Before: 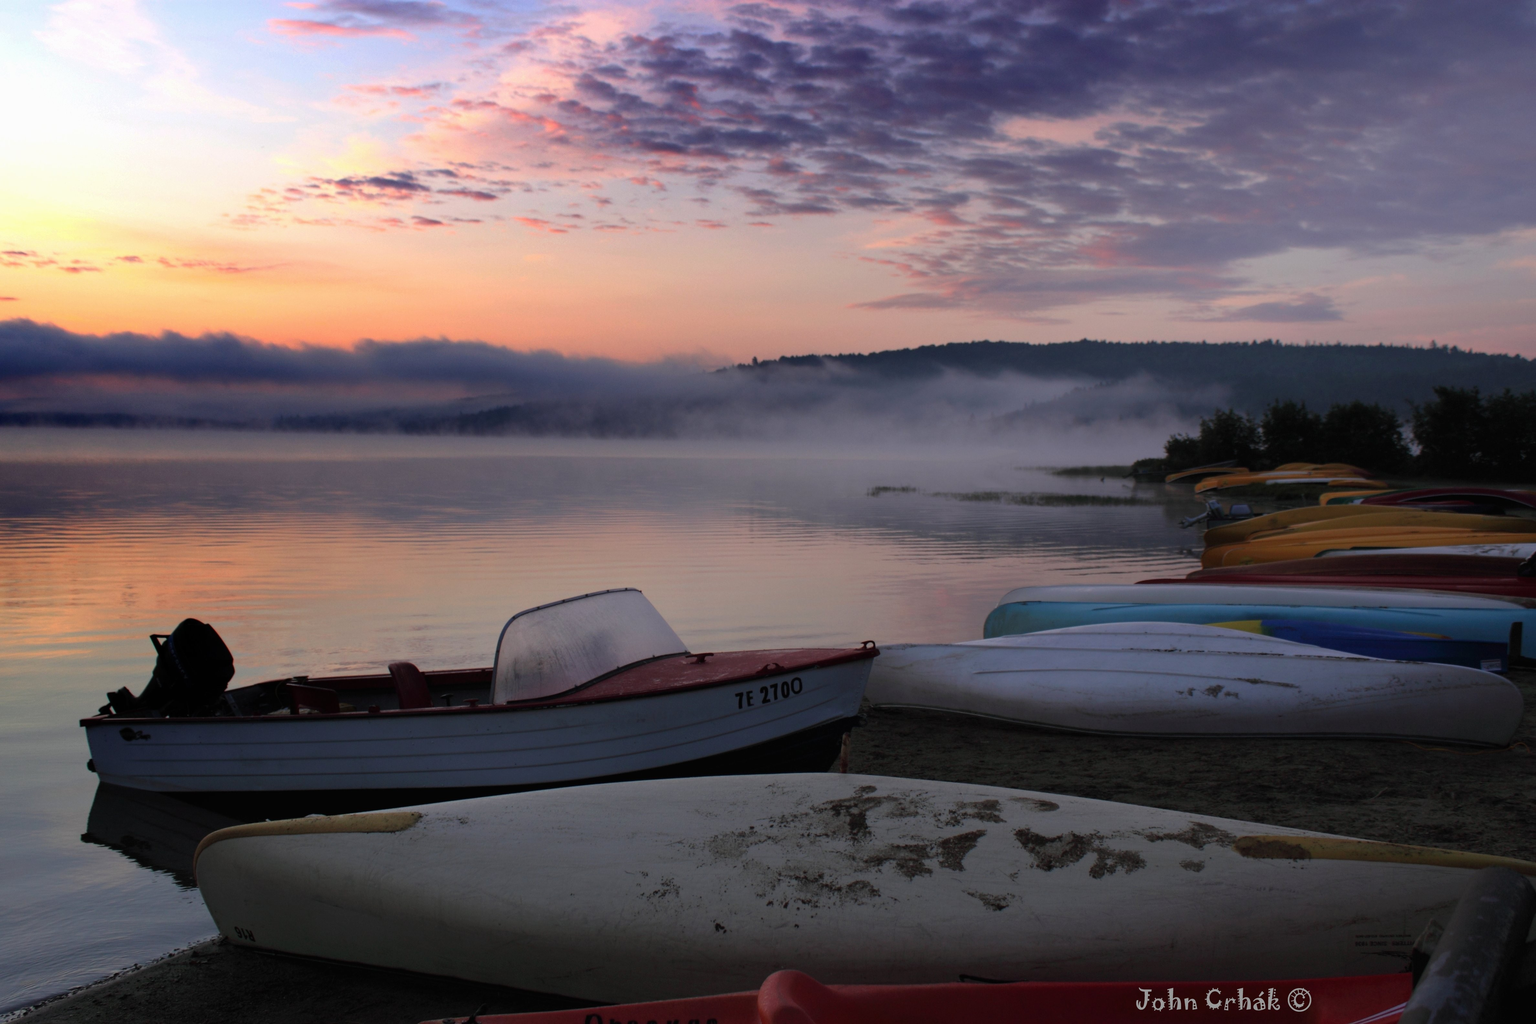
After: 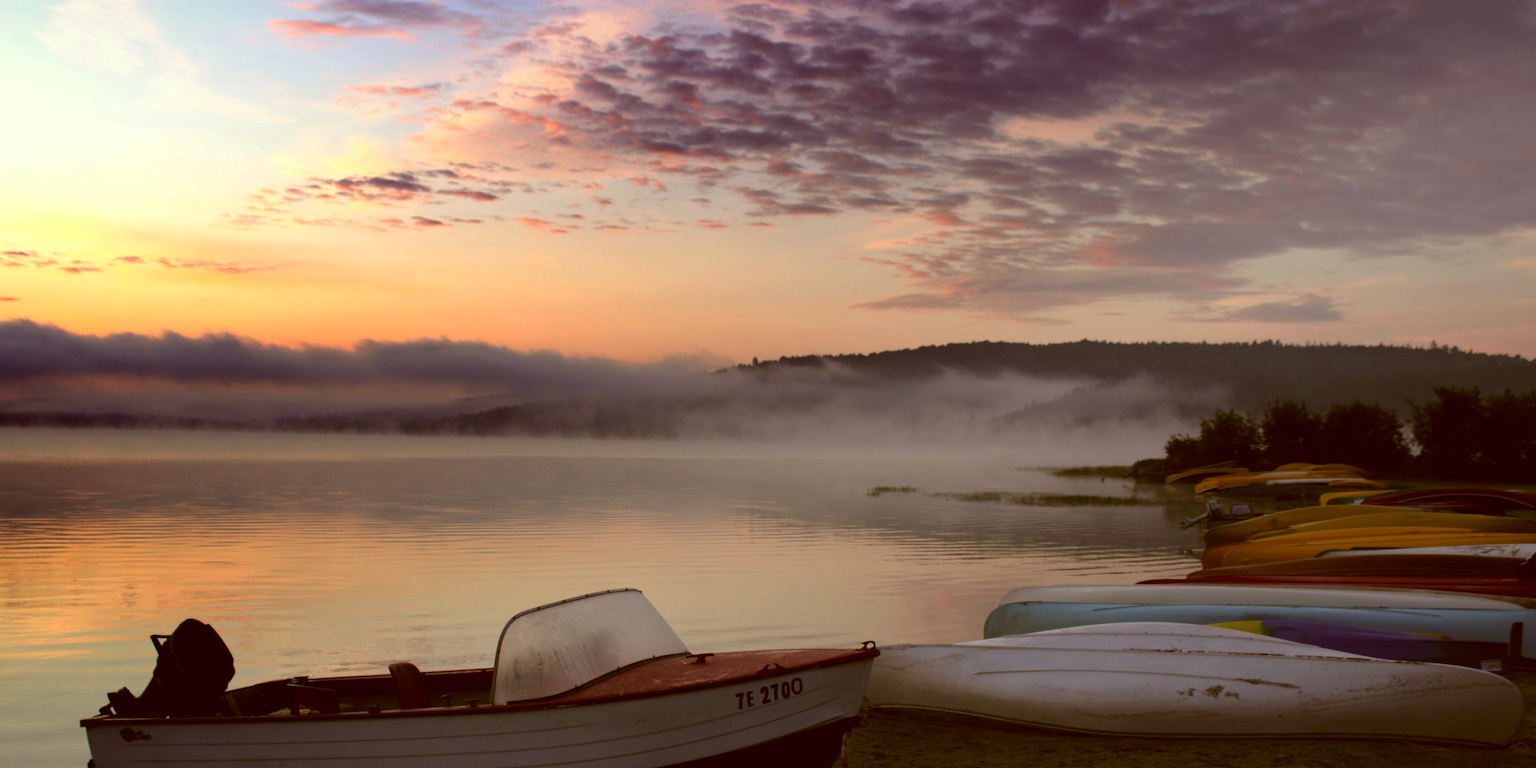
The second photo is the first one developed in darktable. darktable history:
exposure: black level correction 0, exposure 0.5 EV, compensate highlight preservation false
crop: bottom 24.967%
color correction: highlights a* -5.3, highlights b* 9.8, shadows a* 9.8, shadows b* 24.26
graduated density: on, module defaults
